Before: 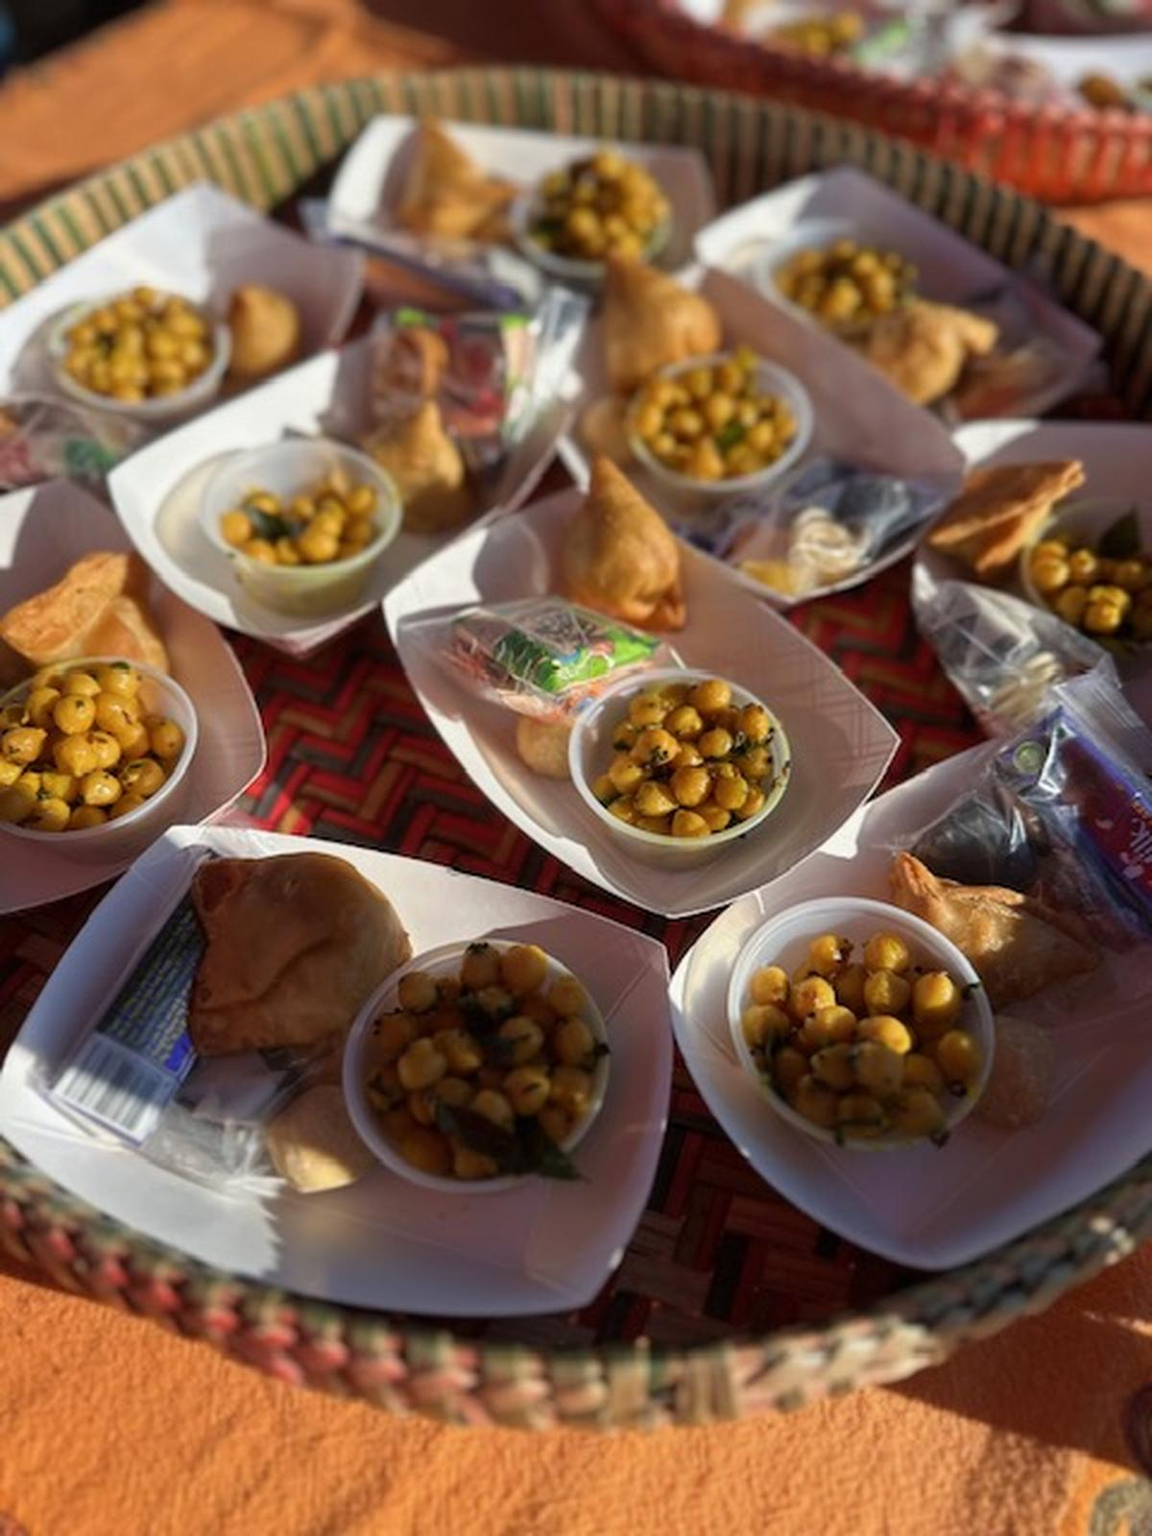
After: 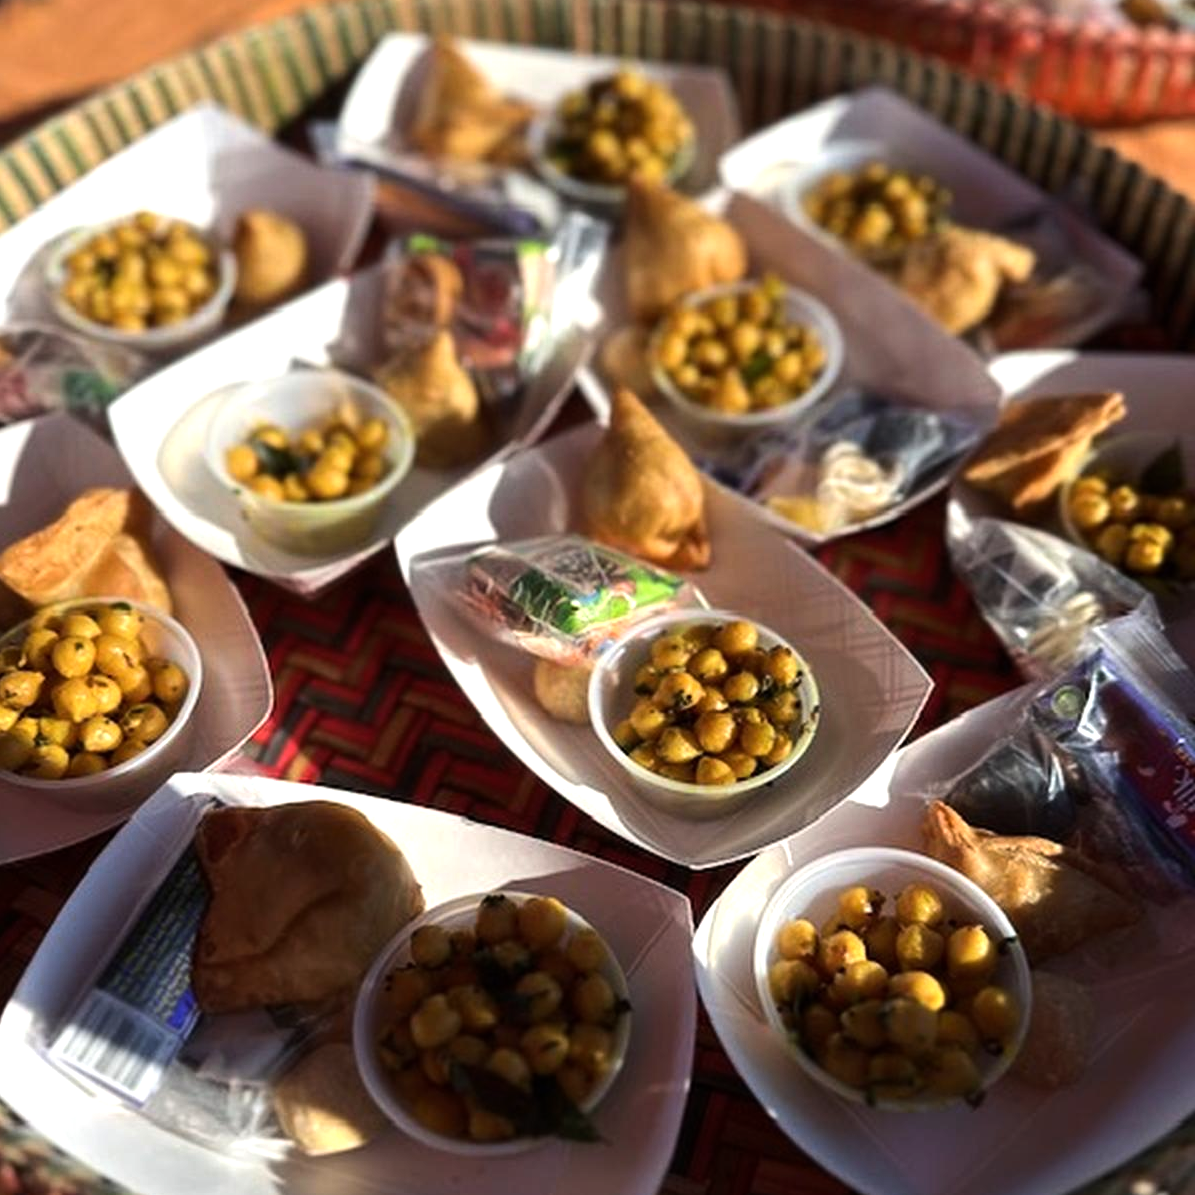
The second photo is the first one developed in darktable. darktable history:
tone equalizer: -8 EV -0.73 EV, -7 EV -0.679 EV, -6 EV -0.596 EV, -5 EV -0.42 EV, -3 EV 0.374 EV, -2 EV 0.6 EV, -1 EV 0.701 EV, +0 EV 0.73 EV, edges refinement/feathering 500, mask exposure compensation -1.57 EV, preserve details no
crop: left 0.379%, top 5.467%, bottom 19.817%
